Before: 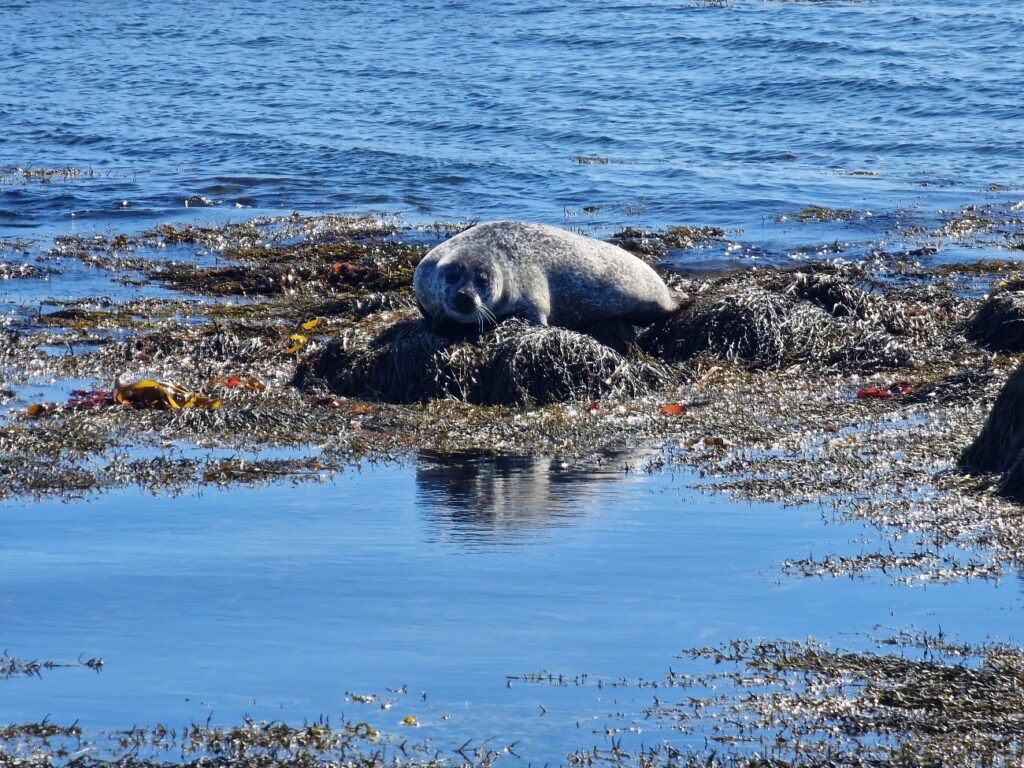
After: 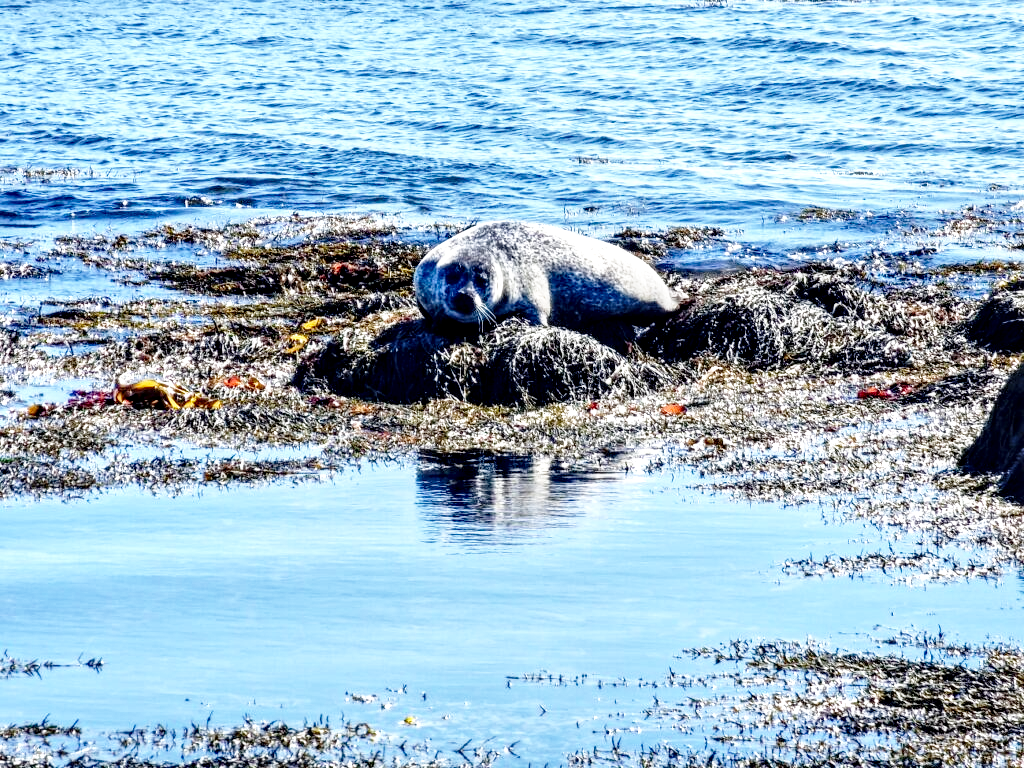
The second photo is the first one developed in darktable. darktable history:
local contrast: highlights 60%, shadows 60%, detail 160%
base curve: curves: ch0 [(0, 0) (0.028, 0.03) (0.105, 0.232) (0.387, 0.748) (0.754, 0.968) (1, 1)], fusion 1, exposure shift 0.576, preserve colors none
